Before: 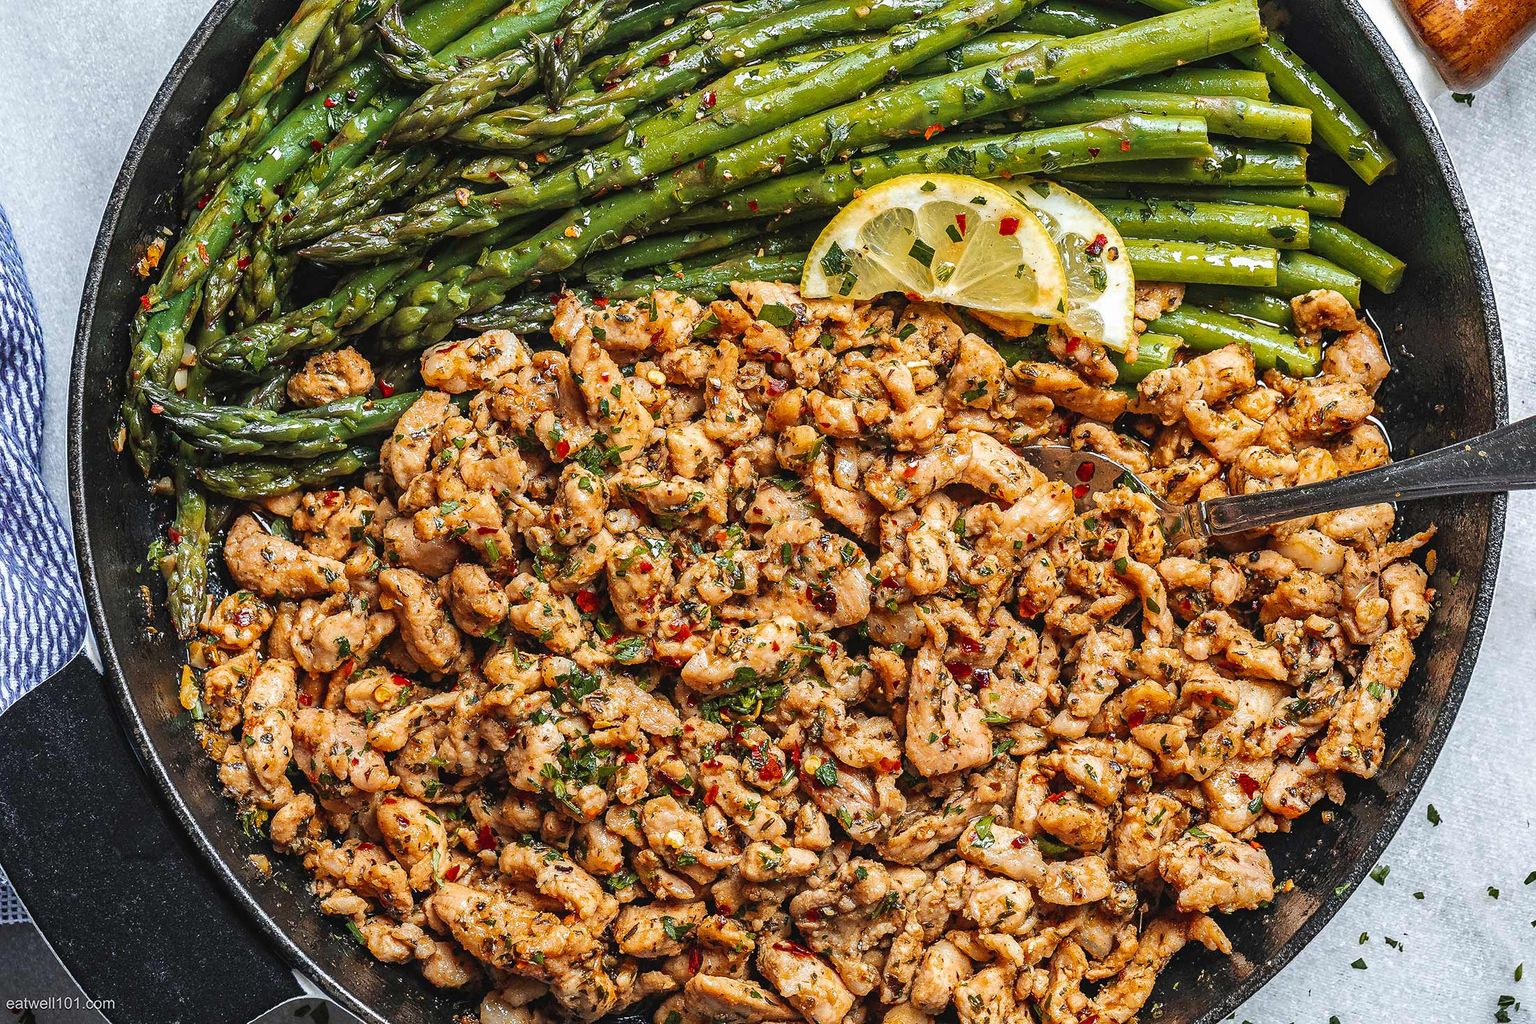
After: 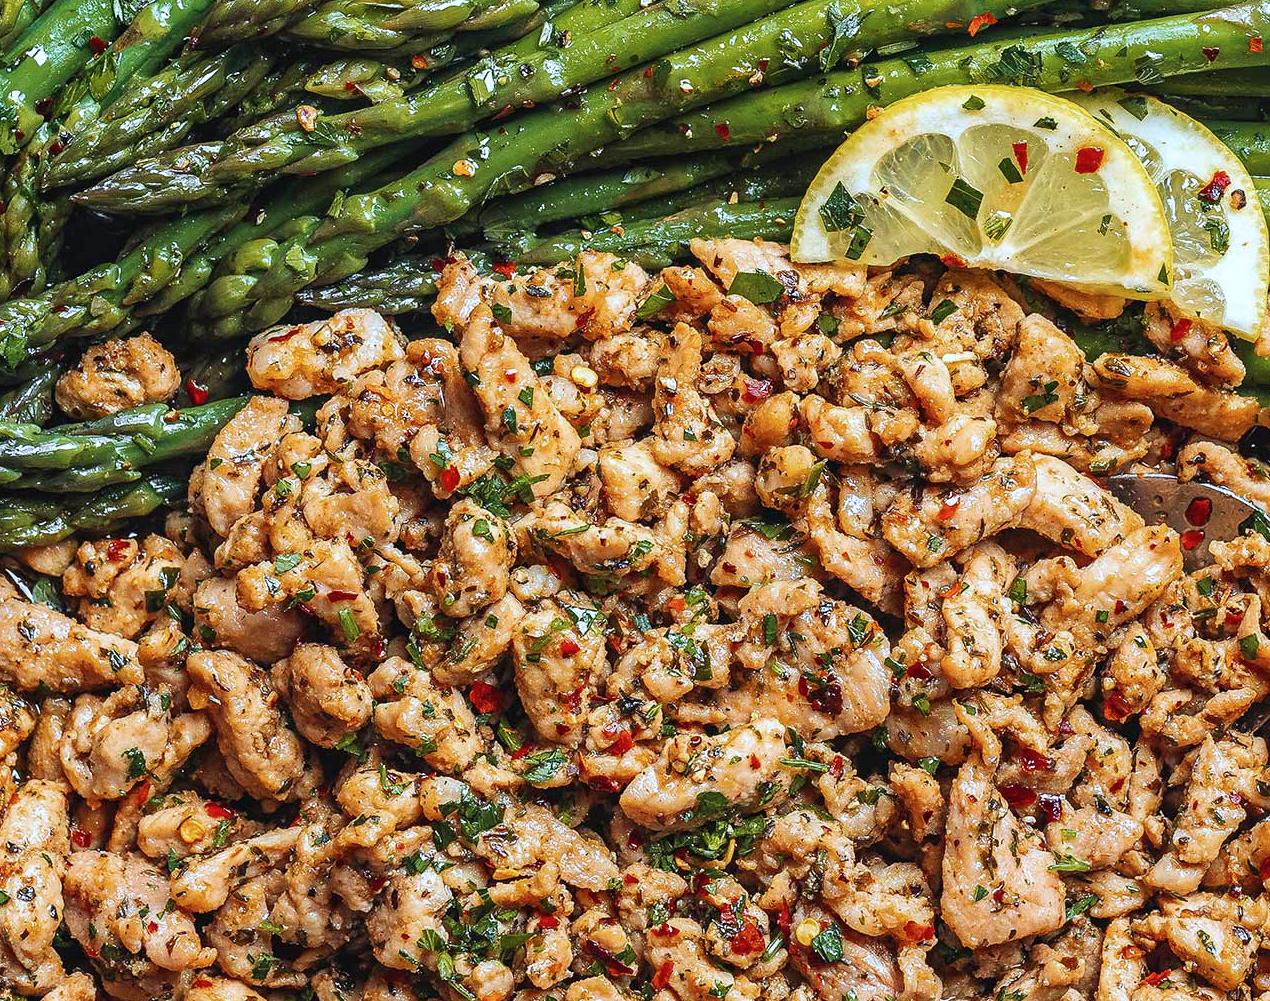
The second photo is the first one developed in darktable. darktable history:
tone equalizer: -7 EV 0.13 EV, smoothing diameter 25%, edges refinement/feathering 10, preserve details guided filter
crop: left 16.202%, top 11.208%, right 26.045%, bottom 20.557%
rotate and perspective: automatic cropping off
color calibration: x 0.372, y 0.386, temperature 4283.97 K
